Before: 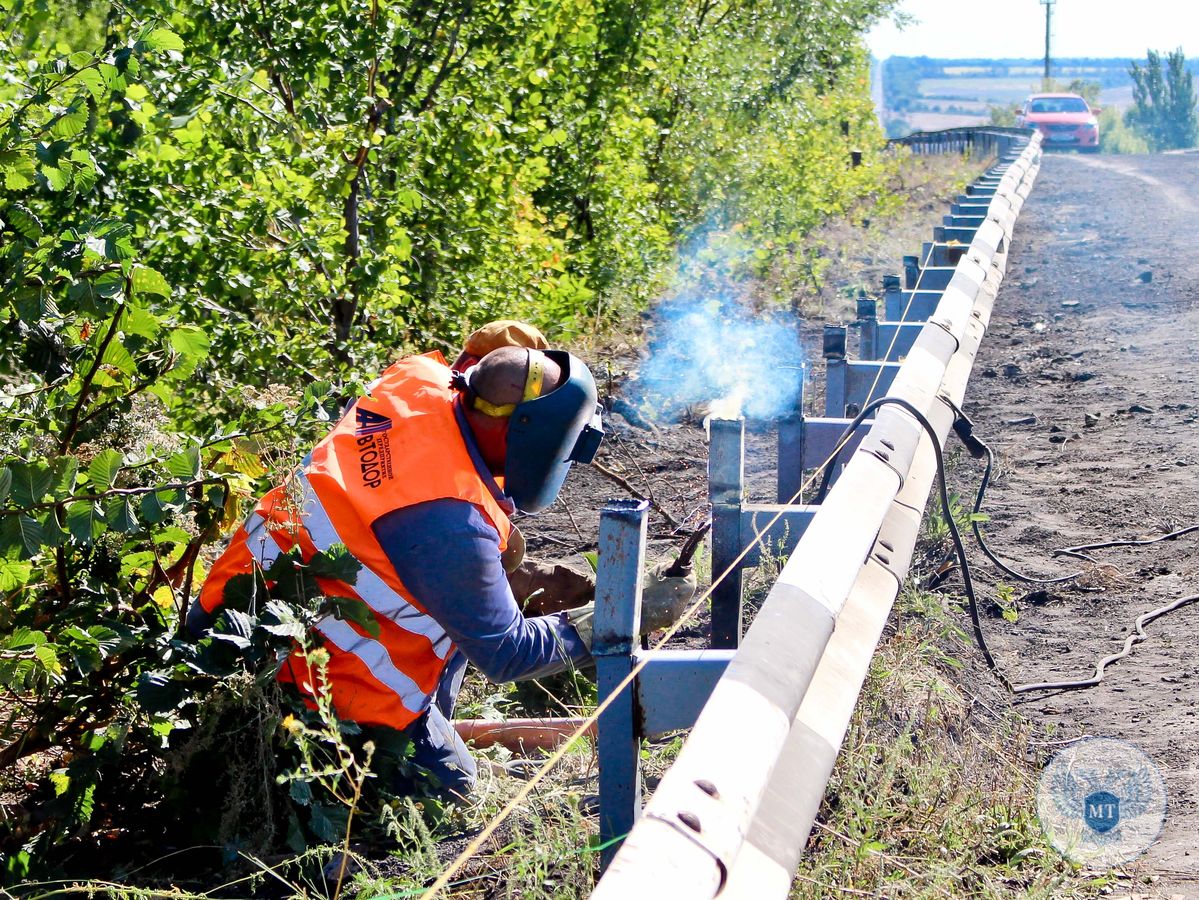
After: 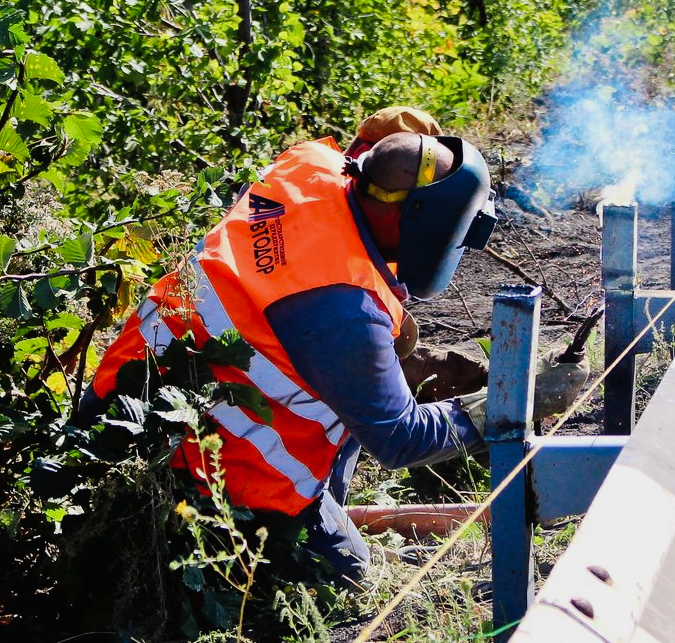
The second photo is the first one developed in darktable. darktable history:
filmic rgb: black relative exposure -9.5 EV, white relative exposure 3.02 EV, hardness 6.12
tone curve: curves: ch0 [(0, 0) (0.003, 0.019) (0.011, 0.022) (0.025, 0.027) (0.044, 0.037) (0.069, 0.049) (0.1, 0.066) (0.136, 0.091) (0.177, 0.125) (0.224, 0.159) (0.277, 0.206) (0.335, 0.266) (0.399, 0.332) (0.468, 0.411) (0.543, 0.492) (0.623, 0.577) (0.709, 0.668) (0.801, 0.767) (0.898, 0.869) (1, 1)], preserve colors none
crop: left 8.966%, top 23.852%, right 34.699%, bottom 4.703%
